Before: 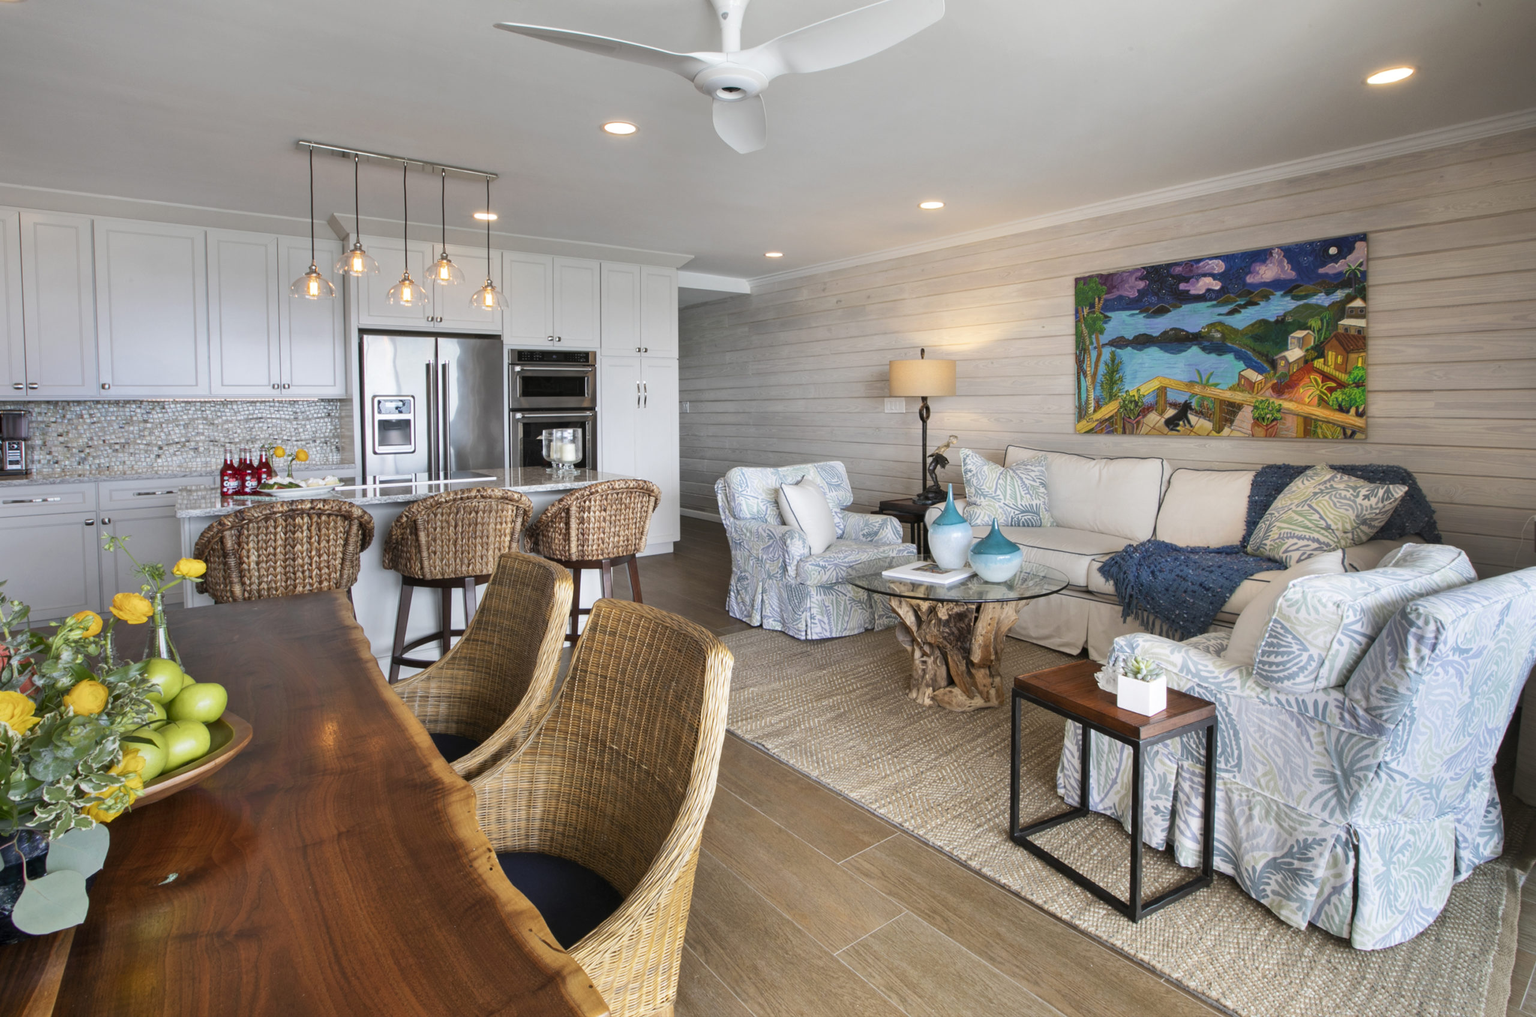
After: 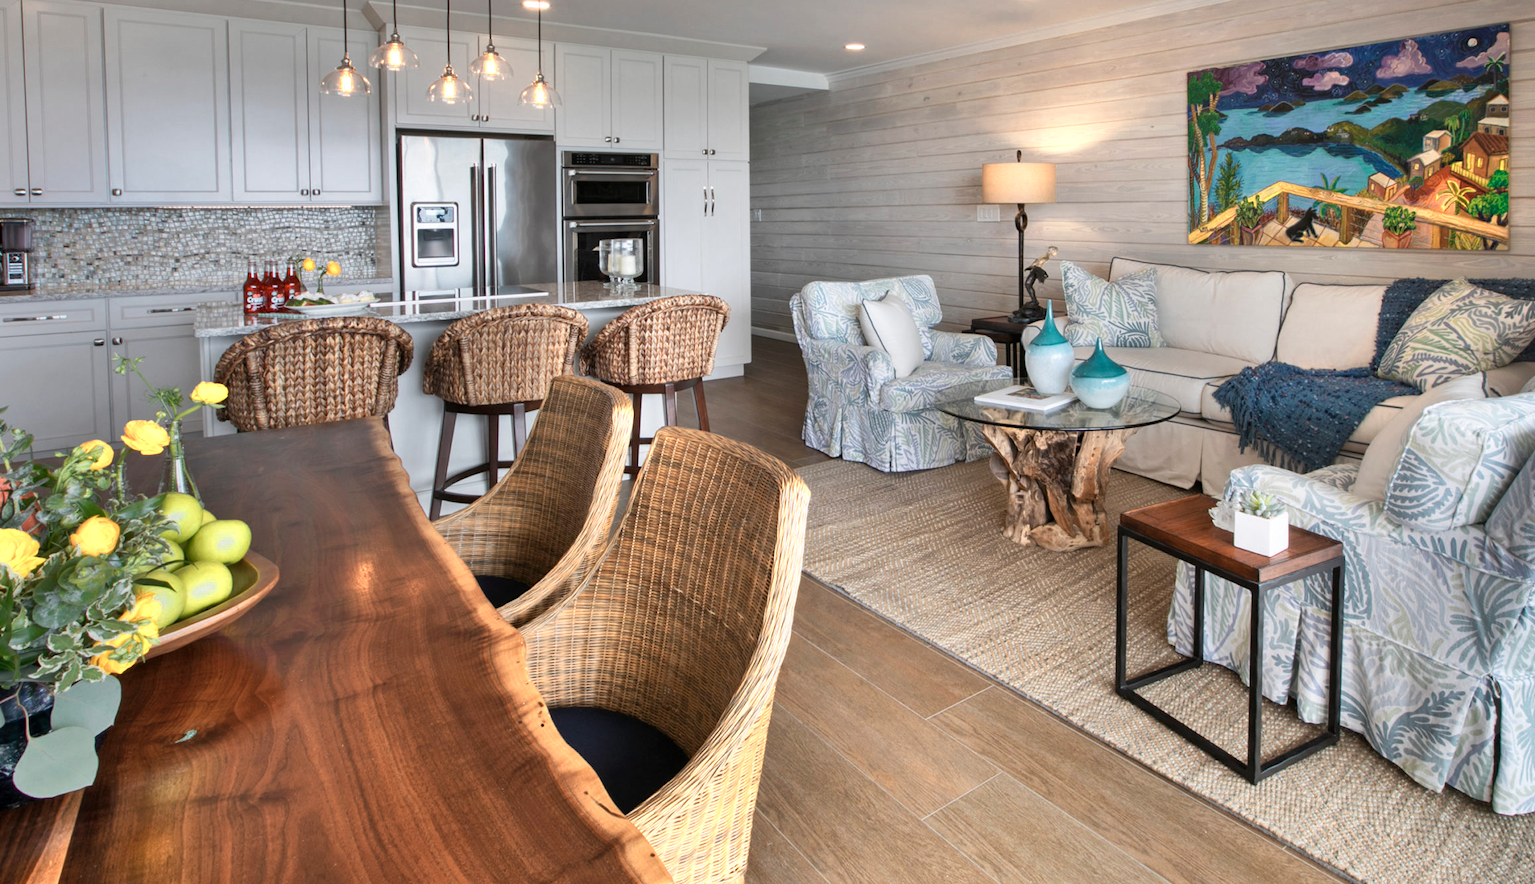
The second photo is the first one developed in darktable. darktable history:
color zones: curves: ch0 [(0.018, 0.548) (0.224, 0.64) (0.425, 0.447) (0.675, 0.575) (0.732, 0.579)]; ch1 [(0.066, 0.487) (0.25, 0.5) (0.404, 0.43) (0.75, 0.421) (0.956, 0.421)]; ch2 [(0.044, 0.561) (0.215, 0.465) (0.399, 0.544) (0.465, 0.548) (0.614, 0.447) (0.724, 0.43) (0.882, 0.623) (0.956, 0.632)]
crop: top 20.916%, right 9.437%, bottom 0.316%
shadows and highlights: soften with gaussian
